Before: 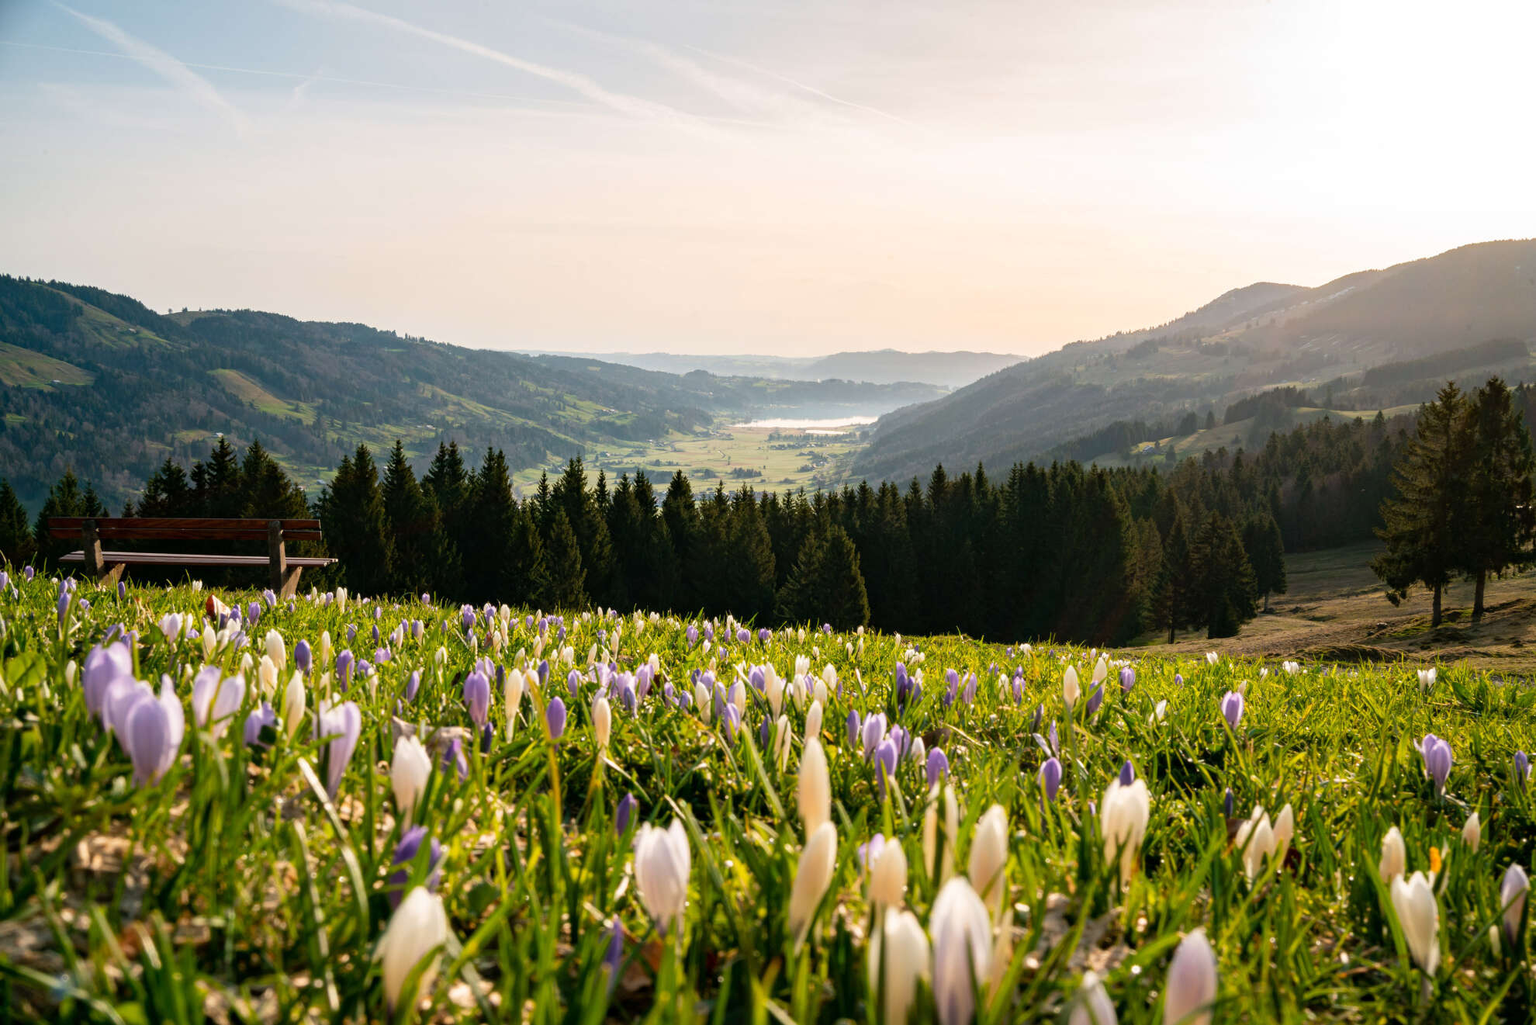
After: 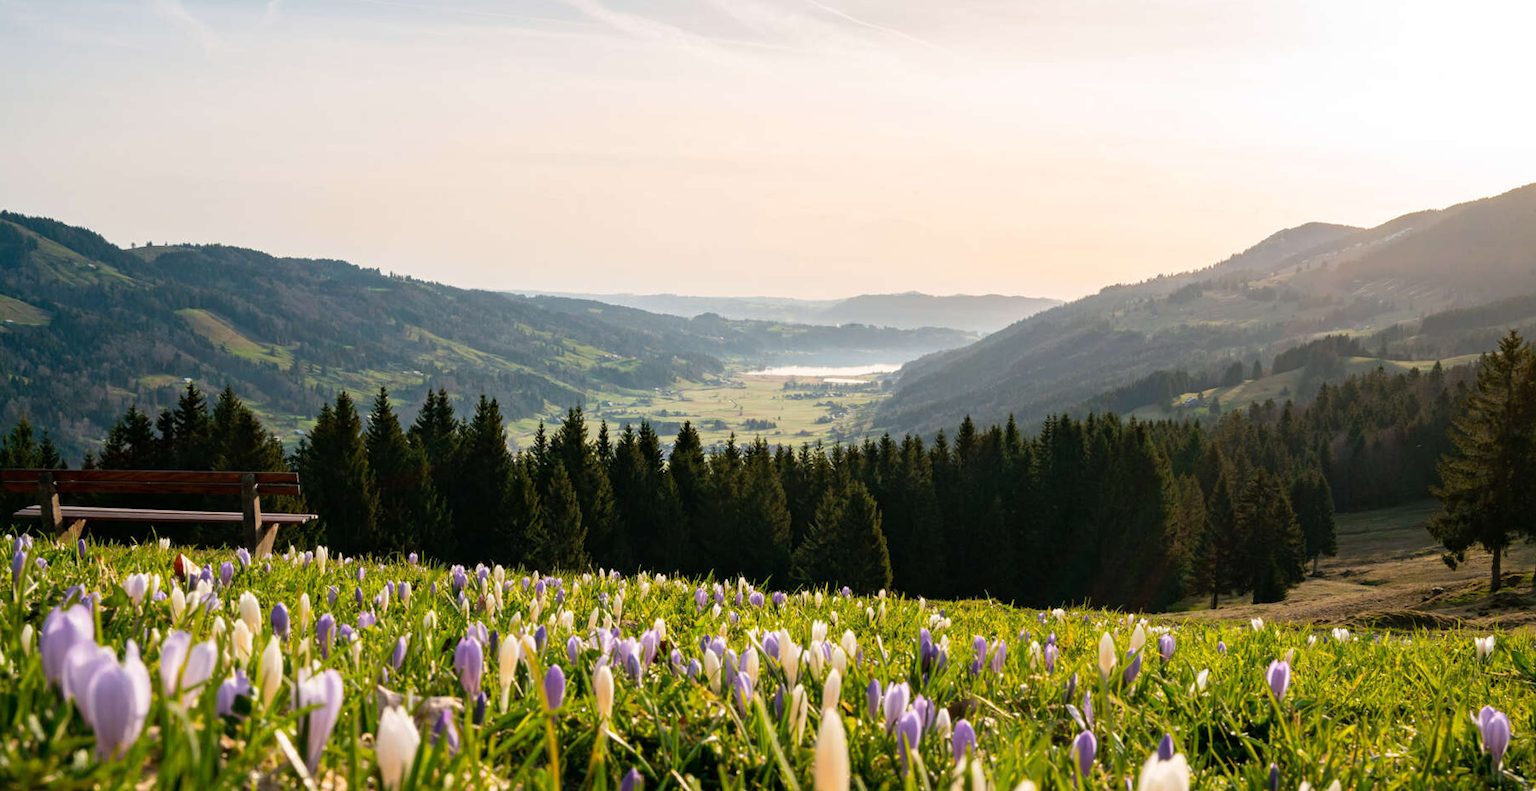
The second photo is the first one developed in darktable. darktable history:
rotate and perspective: rotation 0.174°, lens shift (vertical) 0.013, lens shift (horizontal) 0.019, shear 0.001, automatic cropping original format, crop left 0.007, crop right 0.991, crop top 0.016, crop bottom 0.997
crop: left 2.737%, top 7.287%, right 3.421%, bottom 20.179%
